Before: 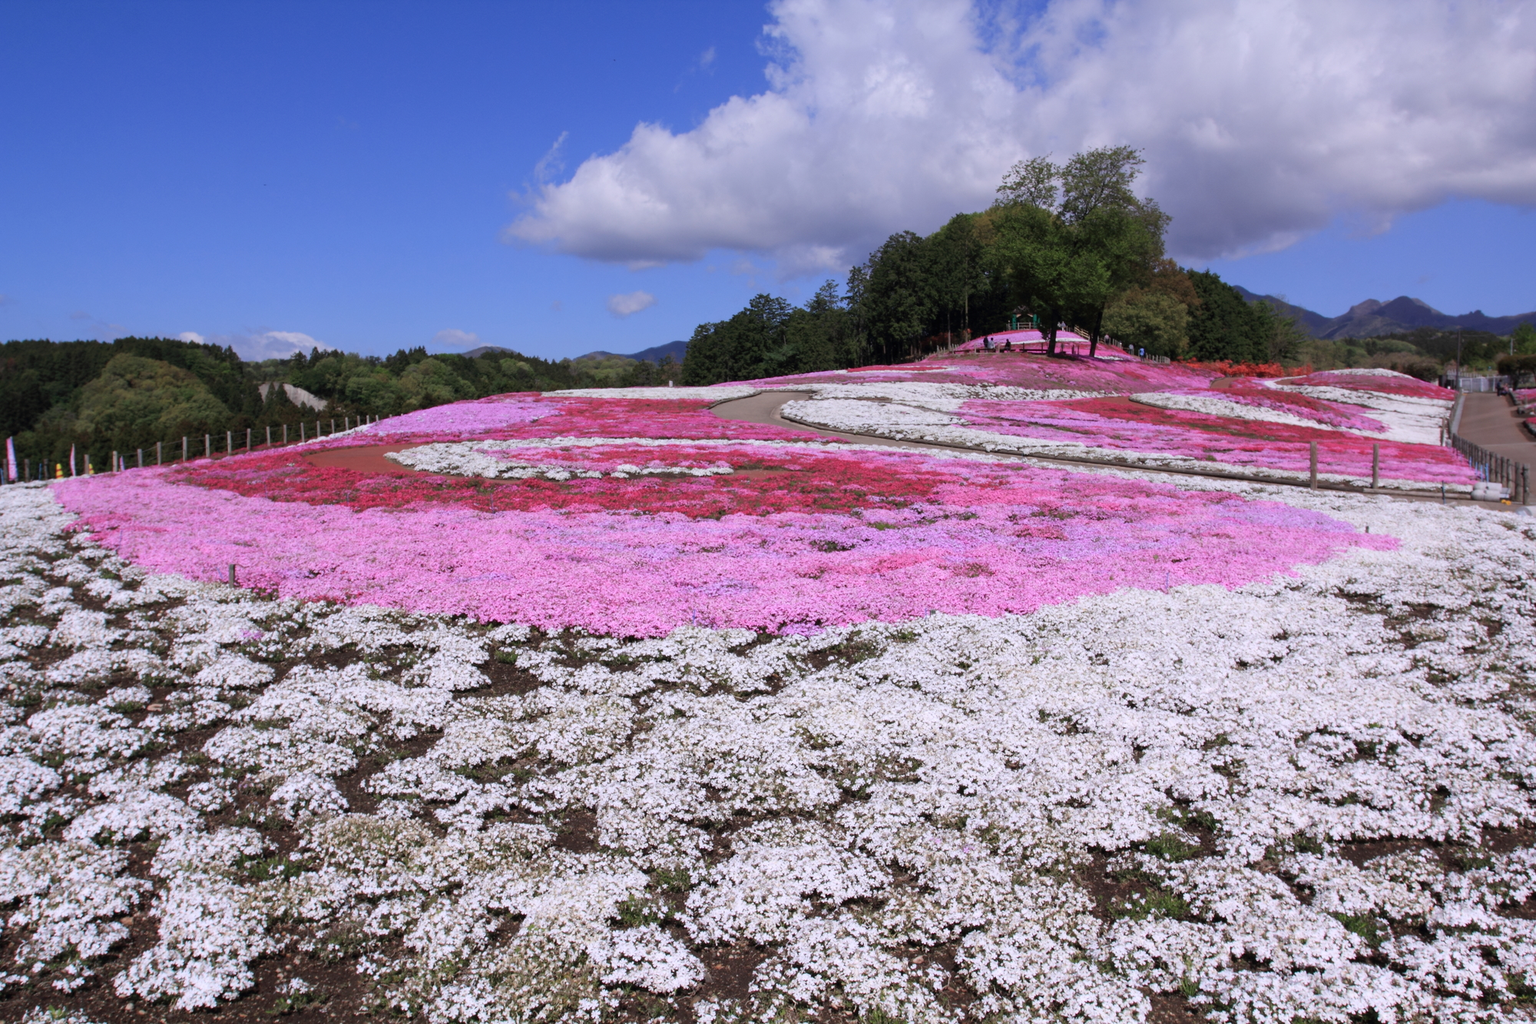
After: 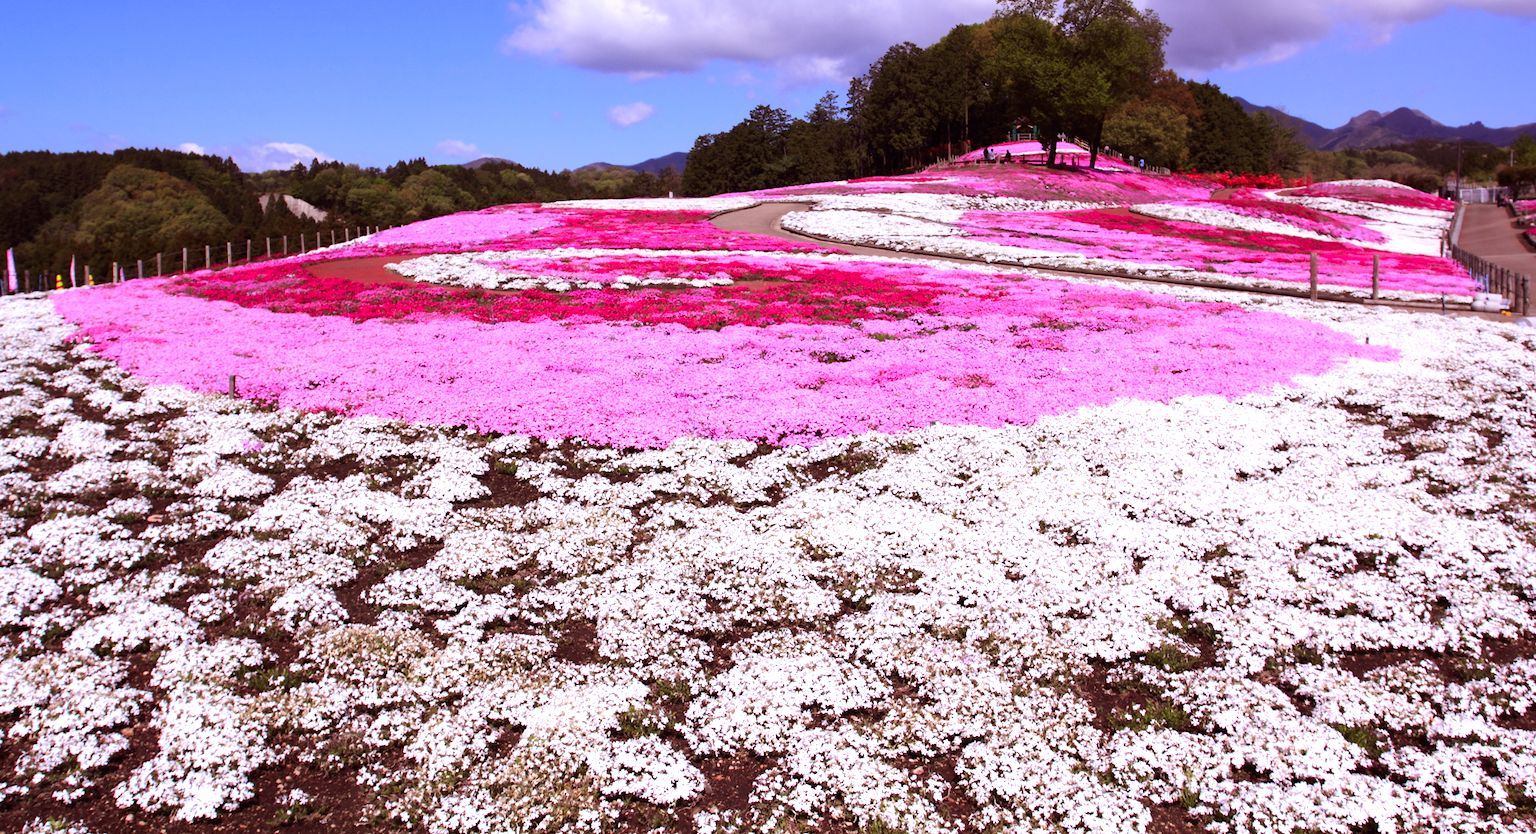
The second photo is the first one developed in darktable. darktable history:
rgb levels: mode RGB, independent channels, levels [[0, 0.474, 1], [0, 0.5, 1], [0, 0.5, 1]]
color correction: saturation 1.34
tone equalizer: -8 EV -0.75 EV, -7 EV -0.7 EV, -6 EV -0.6 EV, -5 EV -0.4 EV, -3 EV 0.4 EV, -2 EV 0.6 EV, -1 EV 0.7 EV, +0 EV 0.75 EV, edges refinement/feathering 500, mask exposure compensation -1.57 EV, preserve details no
crop and rotate: top 18.507%
